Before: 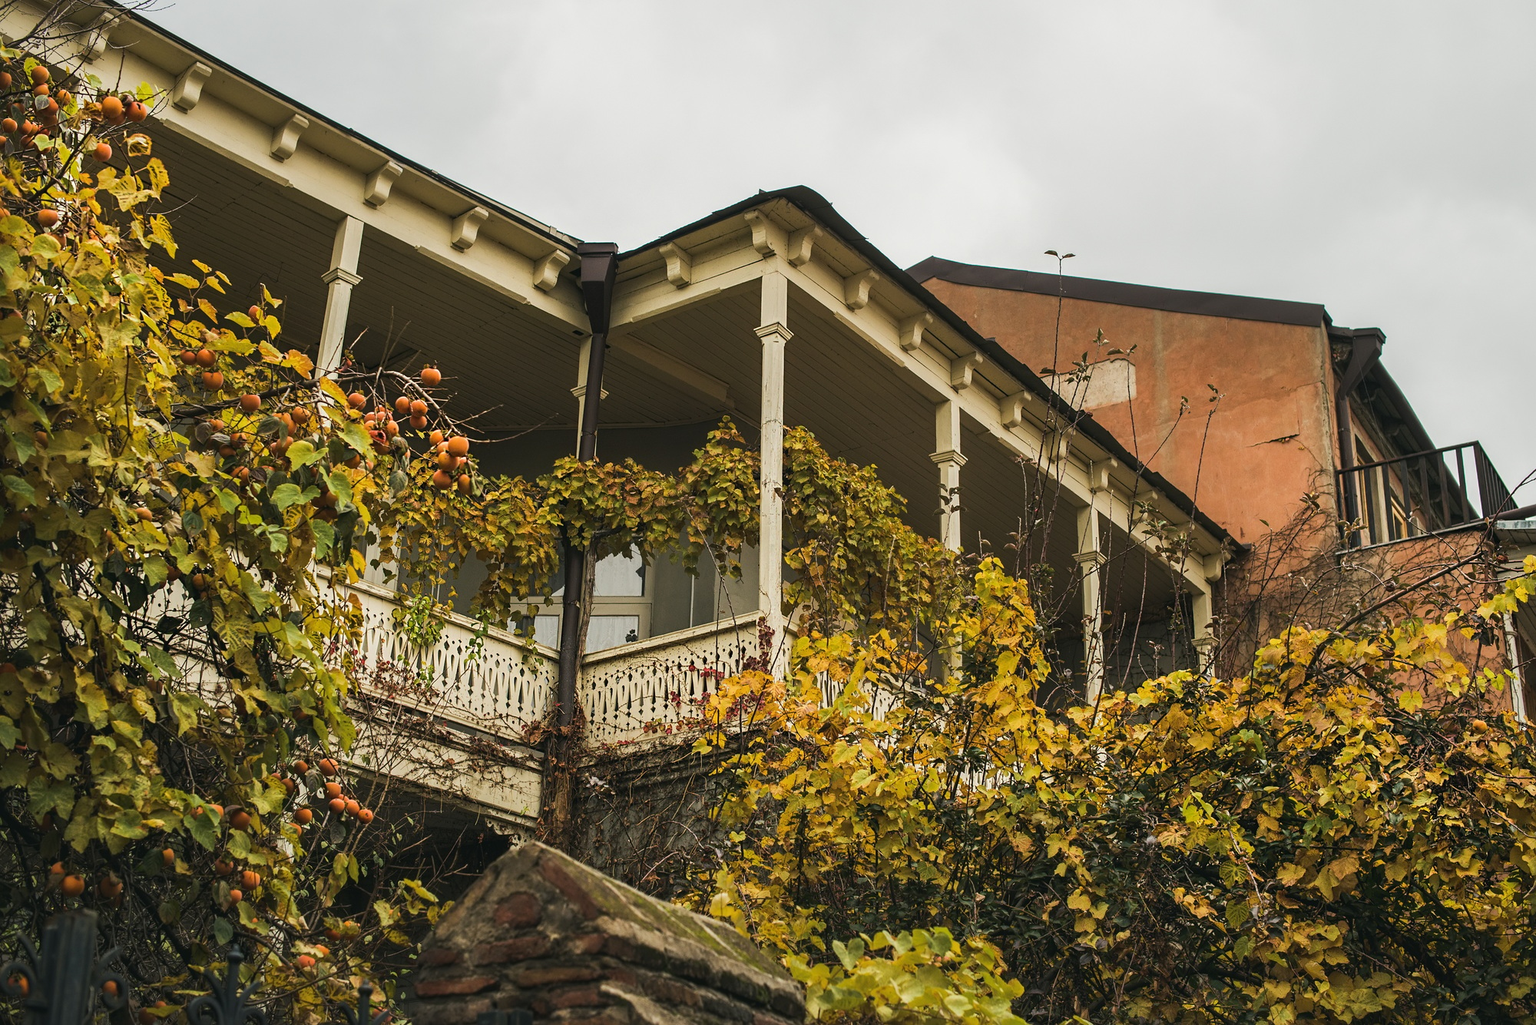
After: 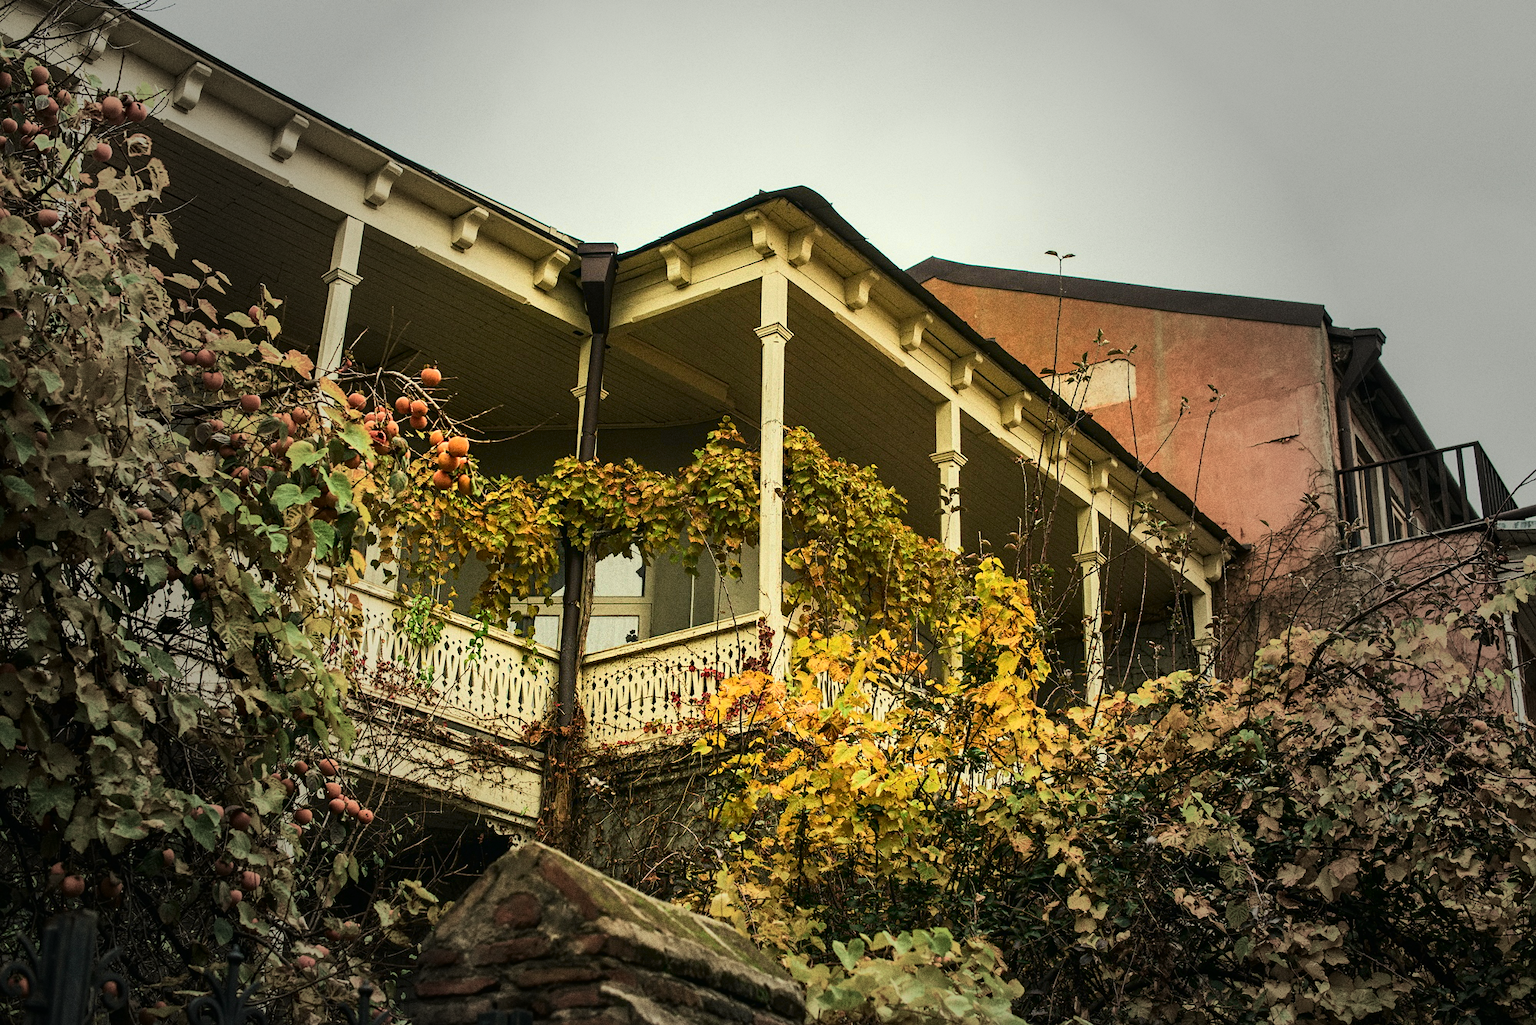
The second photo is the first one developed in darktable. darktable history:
tone curve: curves: ch0 [(0, 0.013) (0.054, 0.018) (0.205, 0.191) (0.289, 0.292) (0.39, 0.424) (0.493, 0.551) (0.647, 0.752) (0.796, 0.887) (1, 0.998)]; ch1 [(0, 0) (0.371, 0.339) (0.477, 0.452) (0.494, 0.495) (0.501, 0.501) (0.51, 0.516) (0.54, 0.557) (0.572, 0.605) (0.66, 0.701) (0.783, 0.804) (1, 1)]; ch2 [(0, 0) (0.32, 0.281) (0.403, 0.399) (0.441, 0.428) (0.47, 0.469) (0.498, 0.496) (0.524, 0.543) (0.551, 0.579) (0.633, 0.665) (0.7, 0.711) (1, 1)], color space Lab, independent channels, preserve colors none
vignetting: fall-off start 40%, fall-off radius 40%
color correction: highlights a* -4.28, highlights b* 6.53
grain: coarseness 0.09 ISO, strength 40%
